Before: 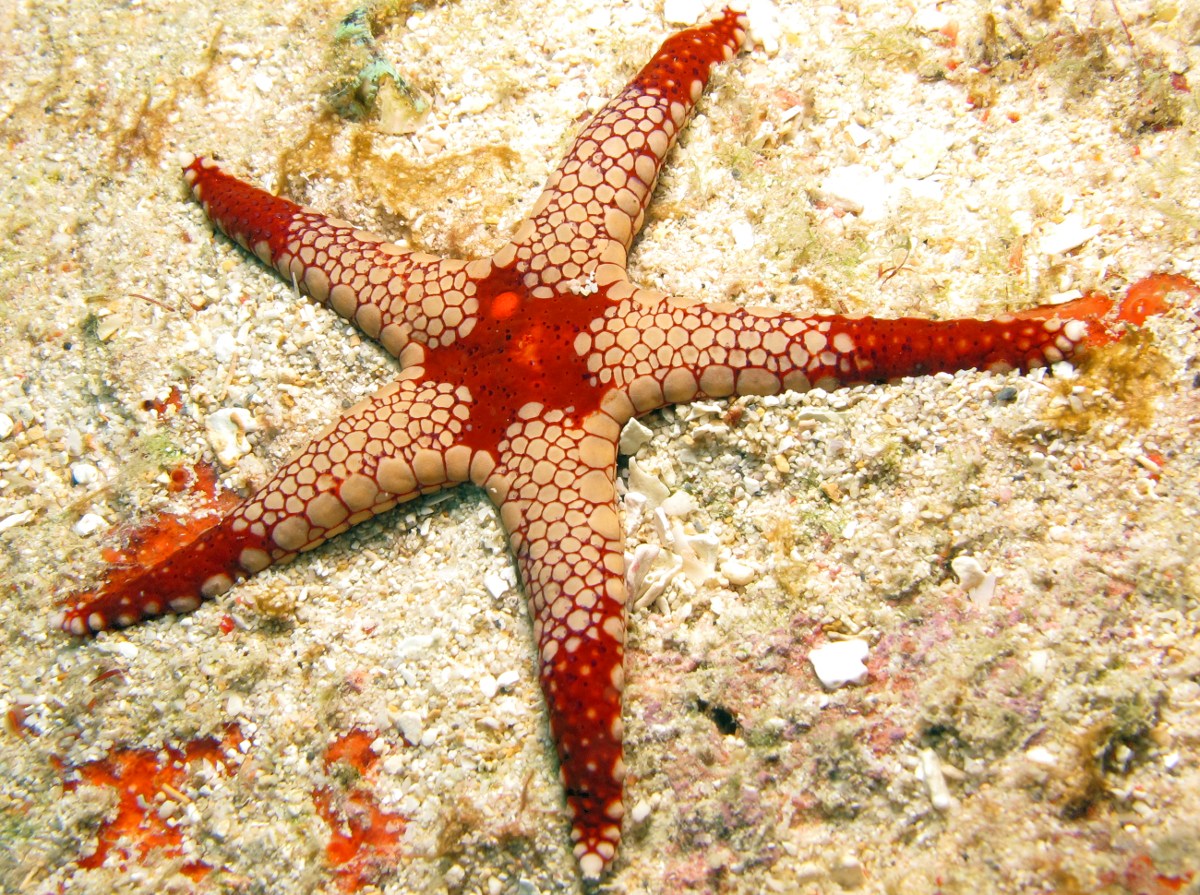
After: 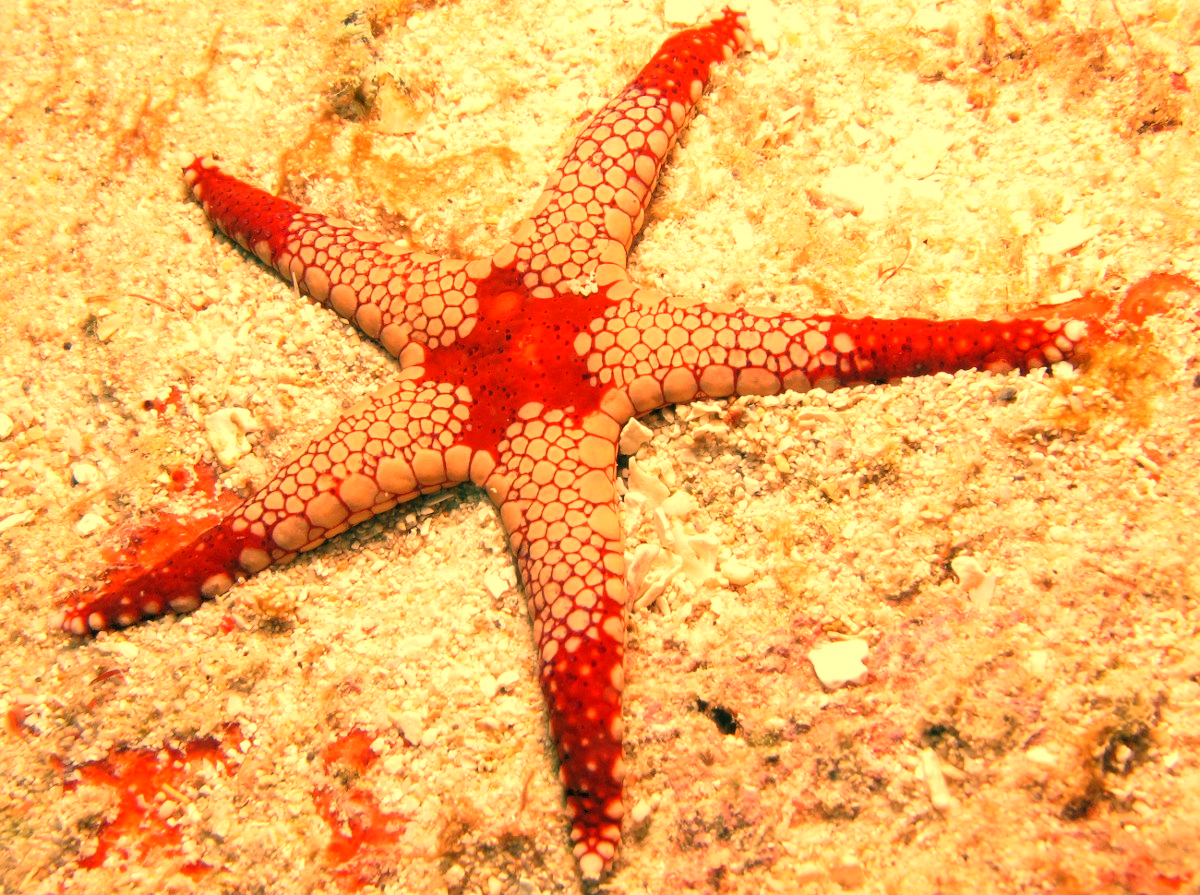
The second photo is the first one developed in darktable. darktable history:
sharpen: radius 2.883, amount 0.868, threshold 47.523
white balance: red 1.467, blue 0.684
